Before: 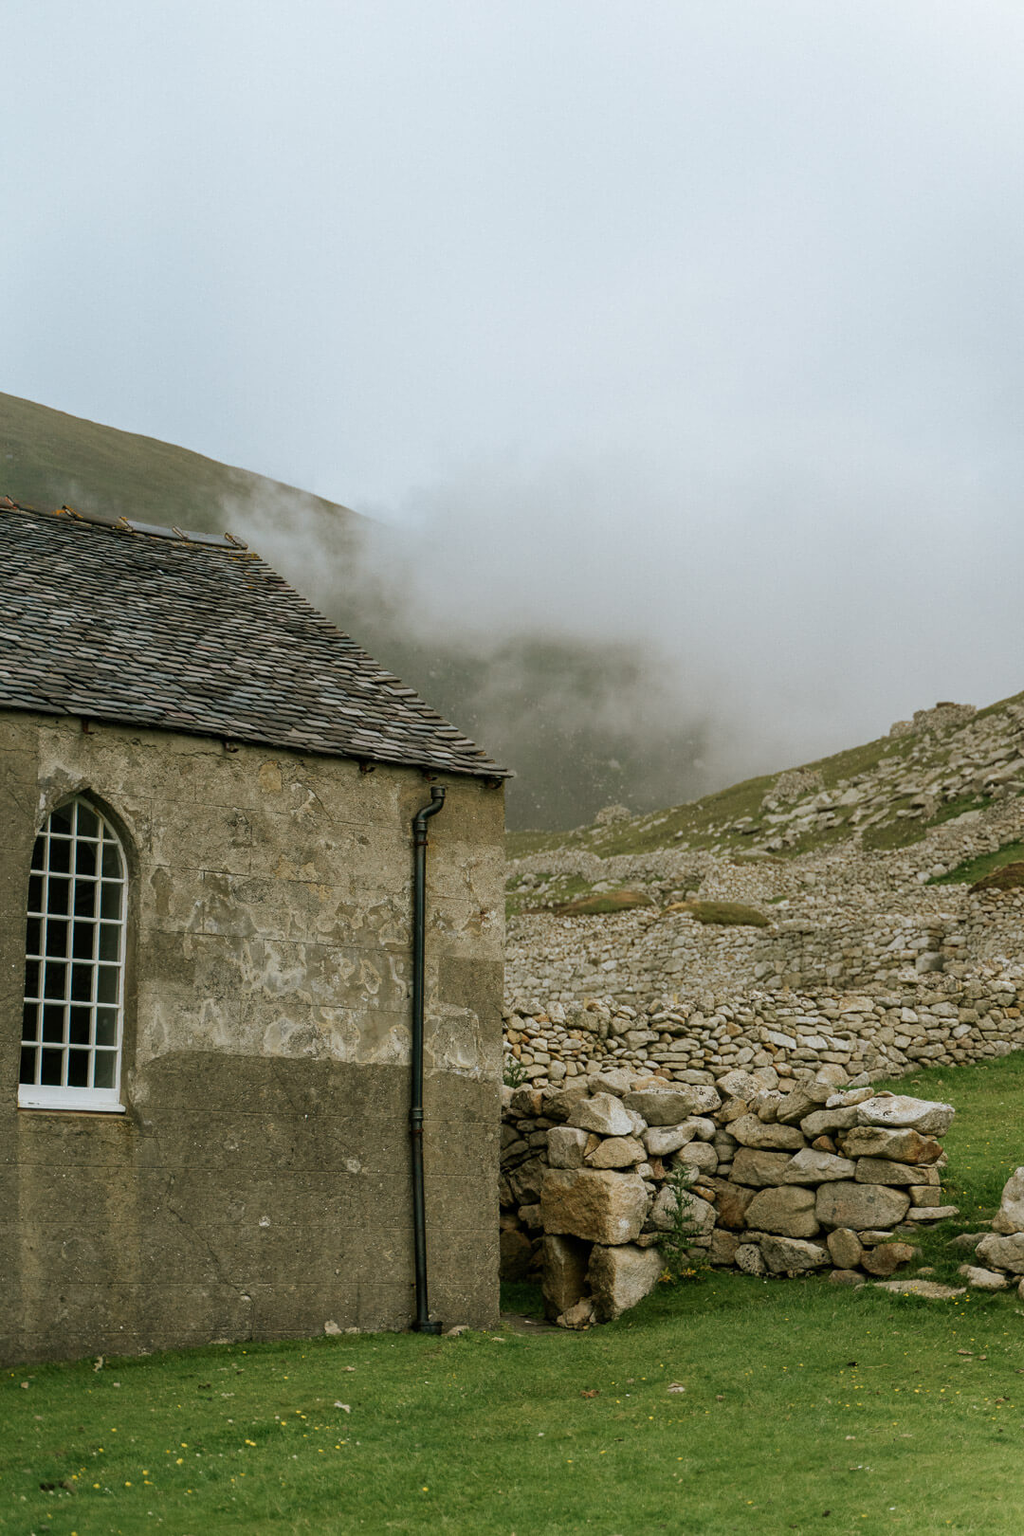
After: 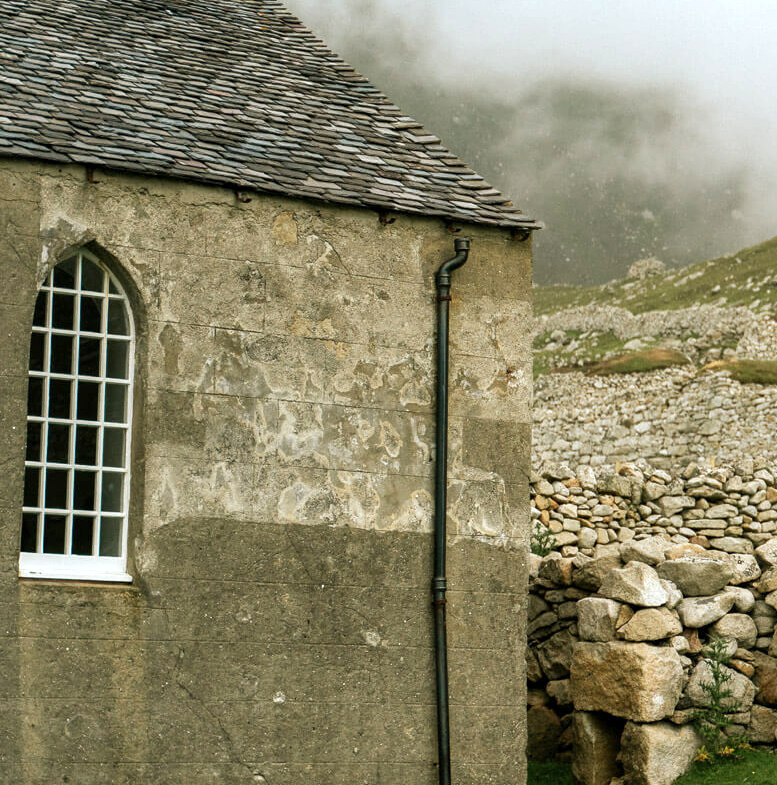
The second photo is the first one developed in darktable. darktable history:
crop: top 36.498%, right 27.964%, bottom 14.995%
local contrast: mode bilateral grid, contrast 100, coarseness 100, detail 108%, midtone range 0.2
exposure: exposure 0.77 EV, compensate highlight preservation false
